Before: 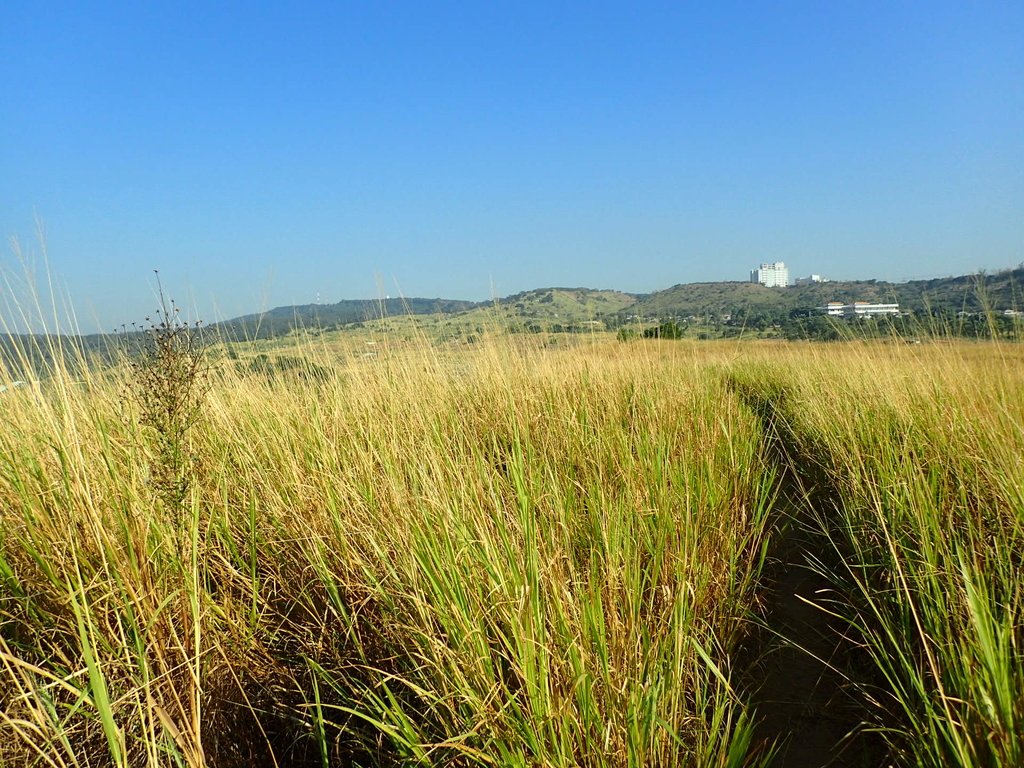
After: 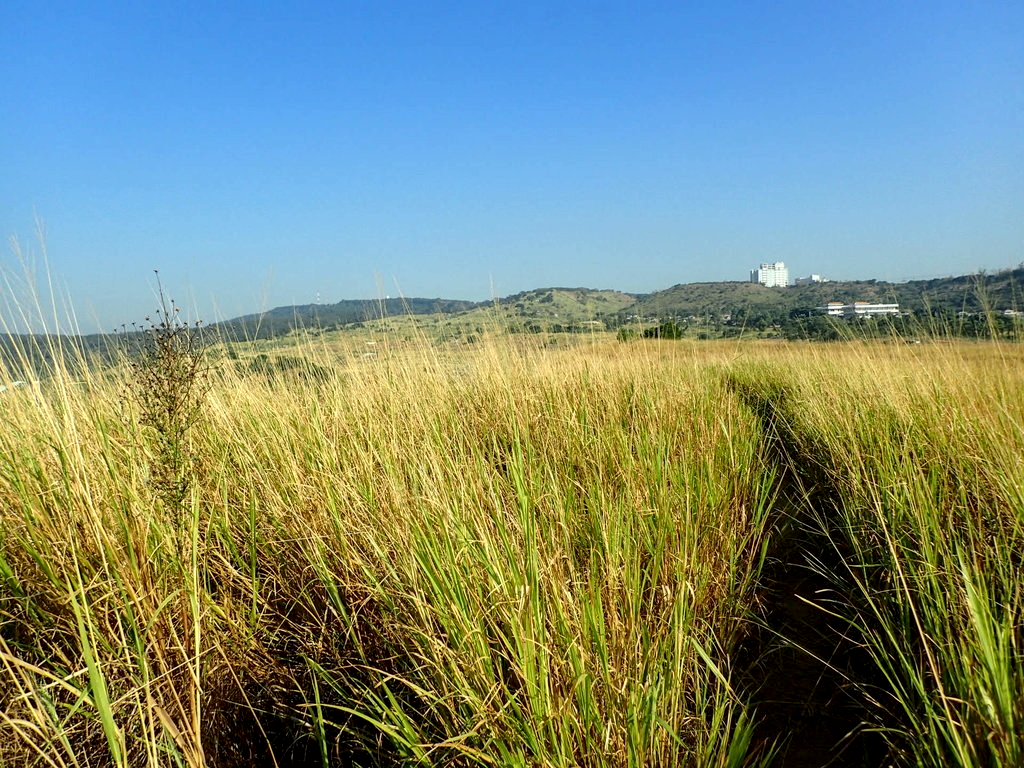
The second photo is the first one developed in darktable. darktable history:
local contrast: highlights 25%, shadows 73%, midtone range 0.745
